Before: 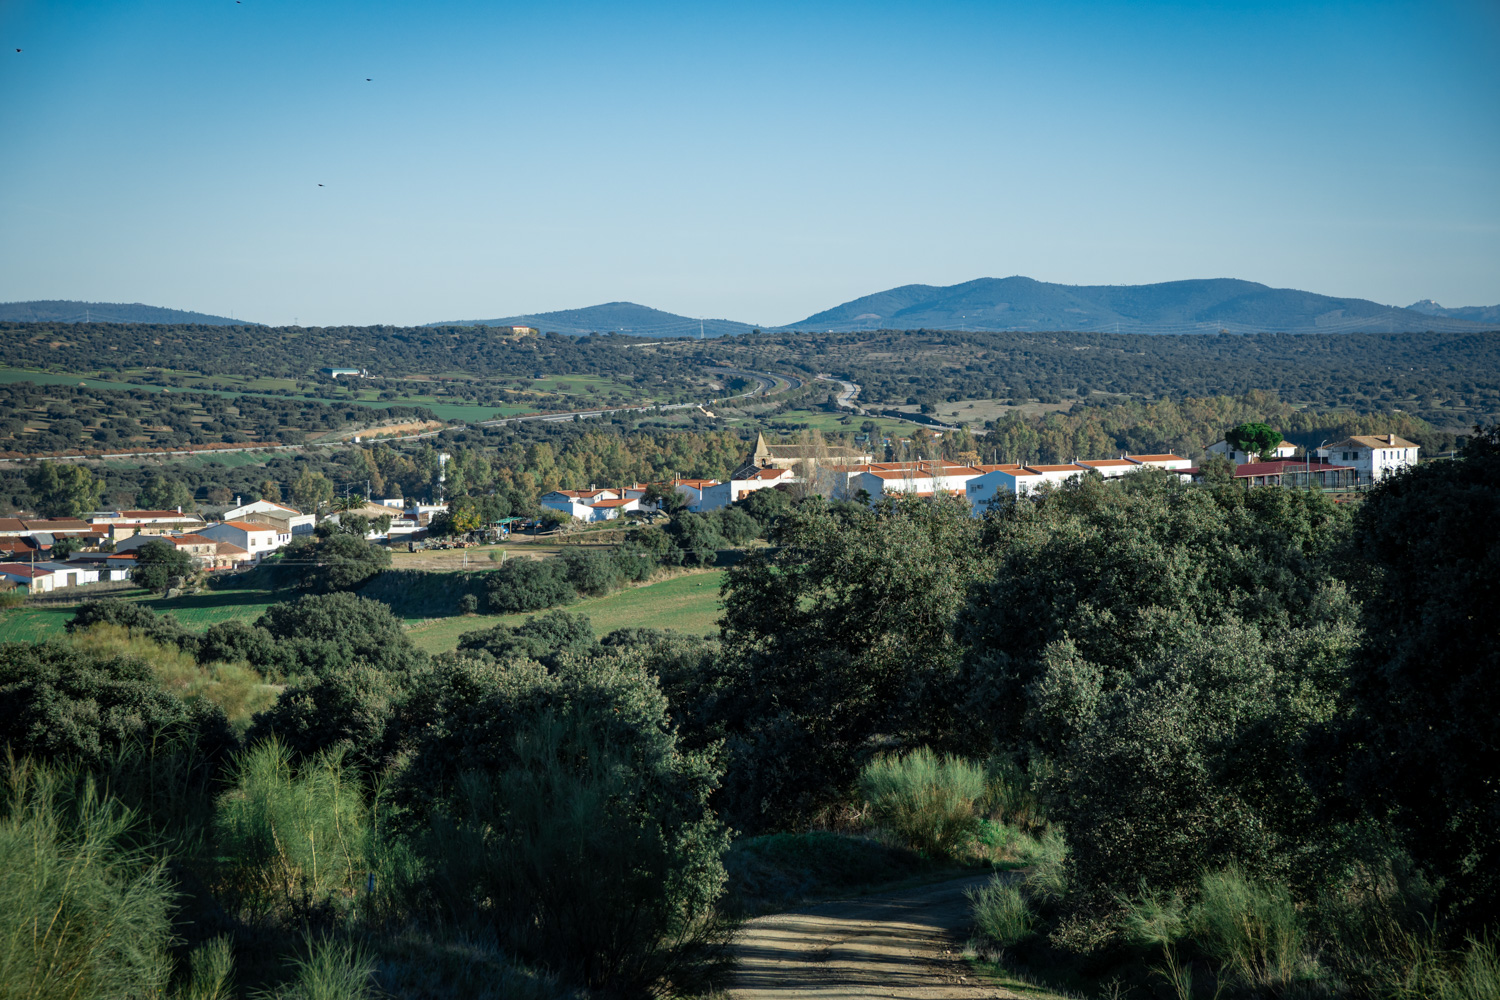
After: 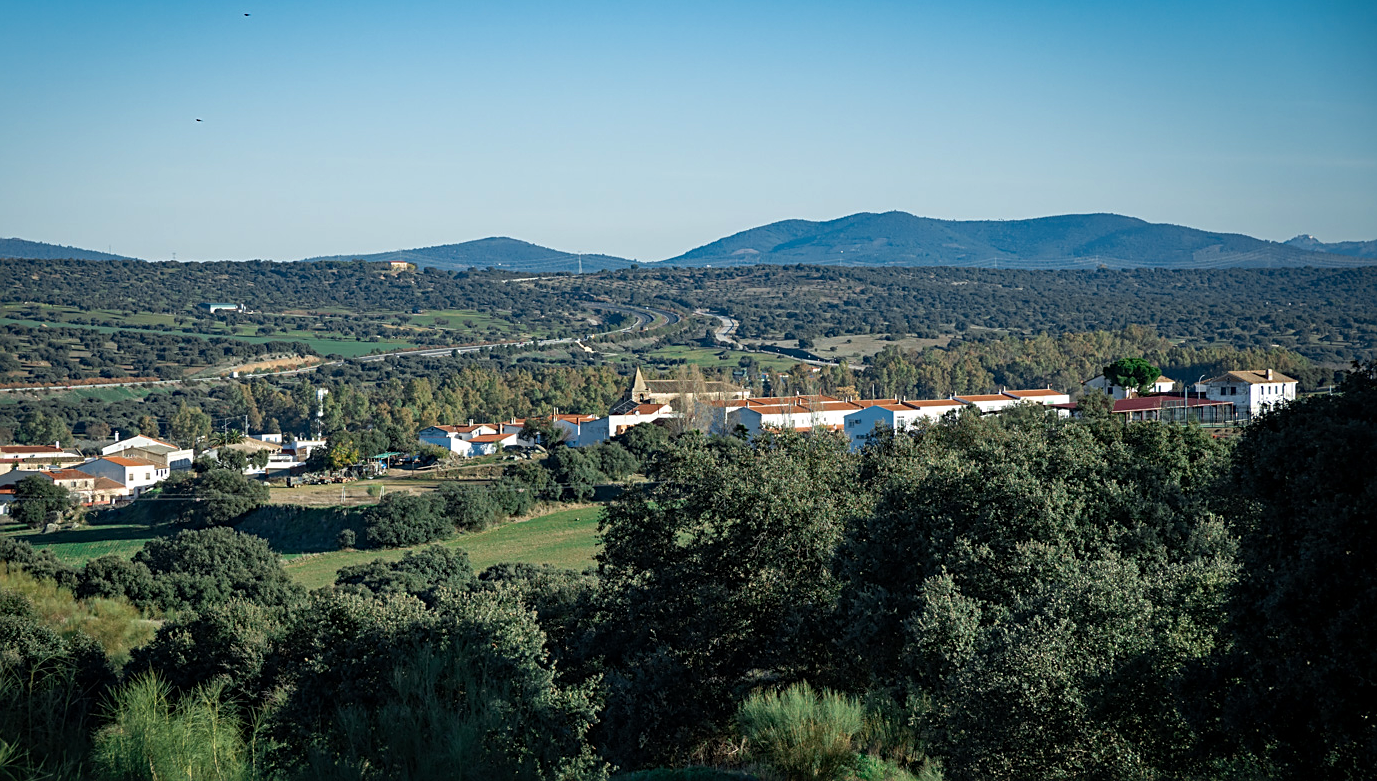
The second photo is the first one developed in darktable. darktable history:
sharpen: on, module defaults
crop: left 8.166%, top 6.566%, bottom 15.327%
haze removal: adaptive false
